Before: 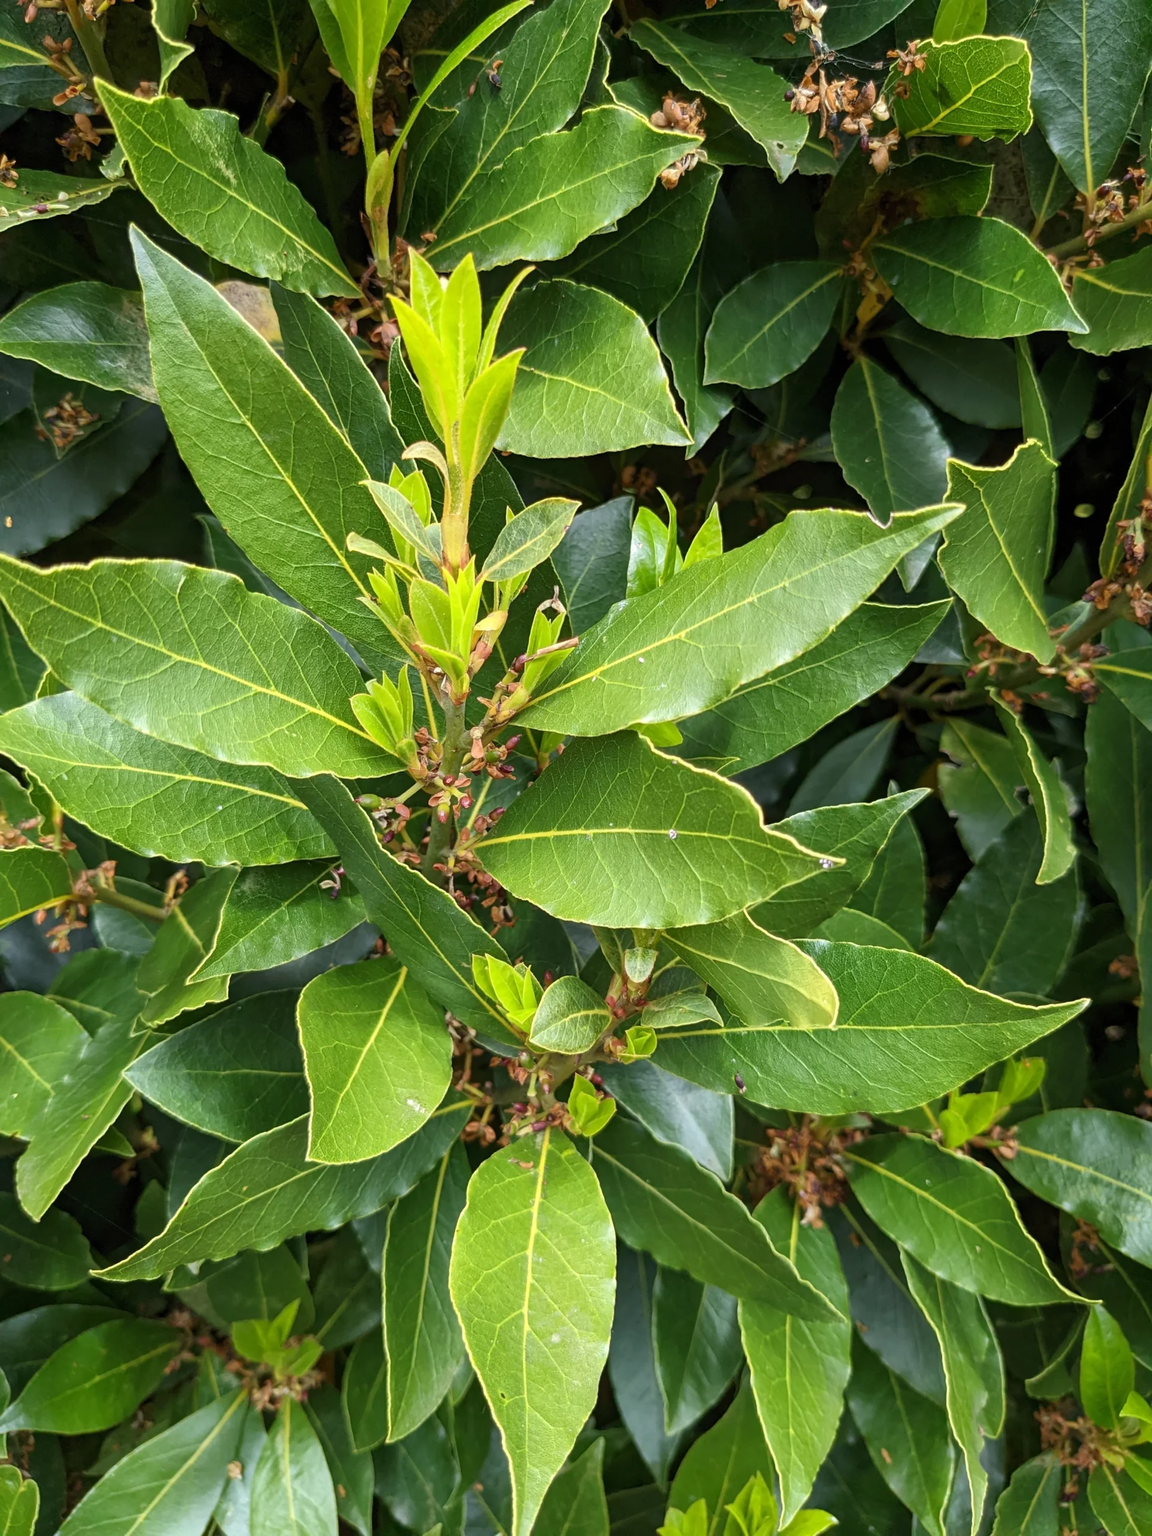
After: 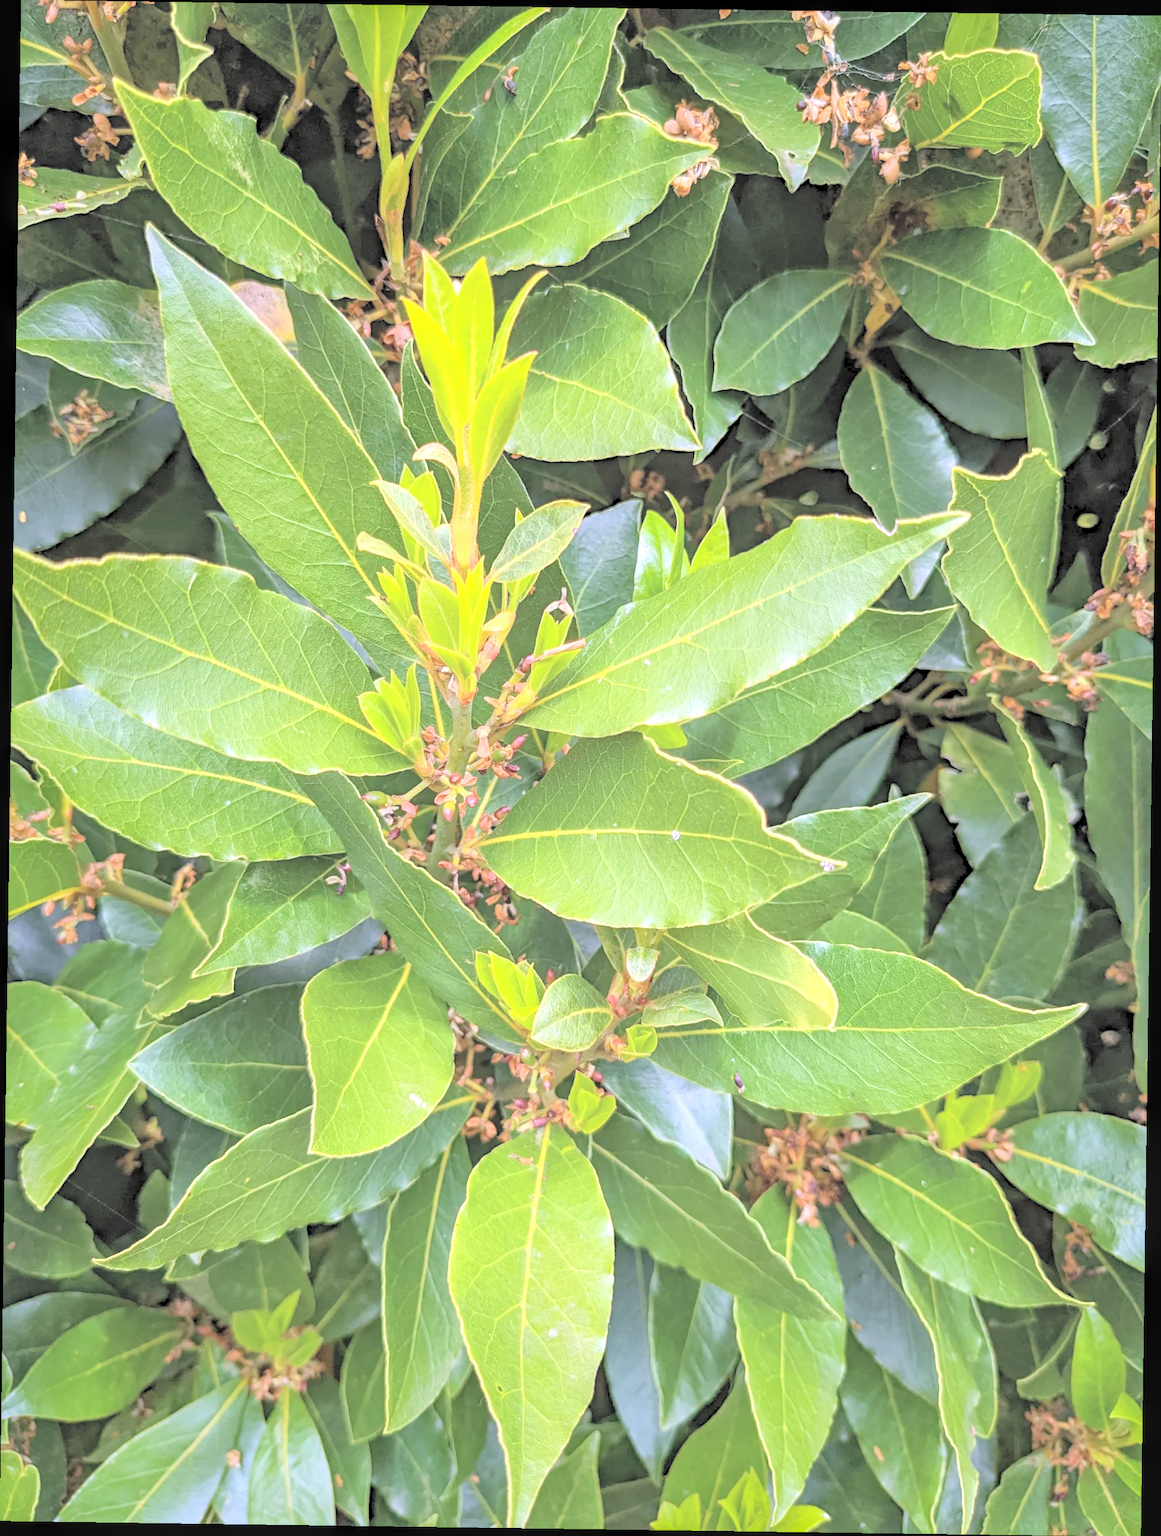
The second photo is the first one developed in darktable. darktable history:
rotate and perspective: rotation 0.8°, automatic cropping off
white balance: red 1.042, blue 1.17
haze removal: compatibility mode true, adaptive false
contrast brightness saturation: brightness 1
local contrast: detail 130%
